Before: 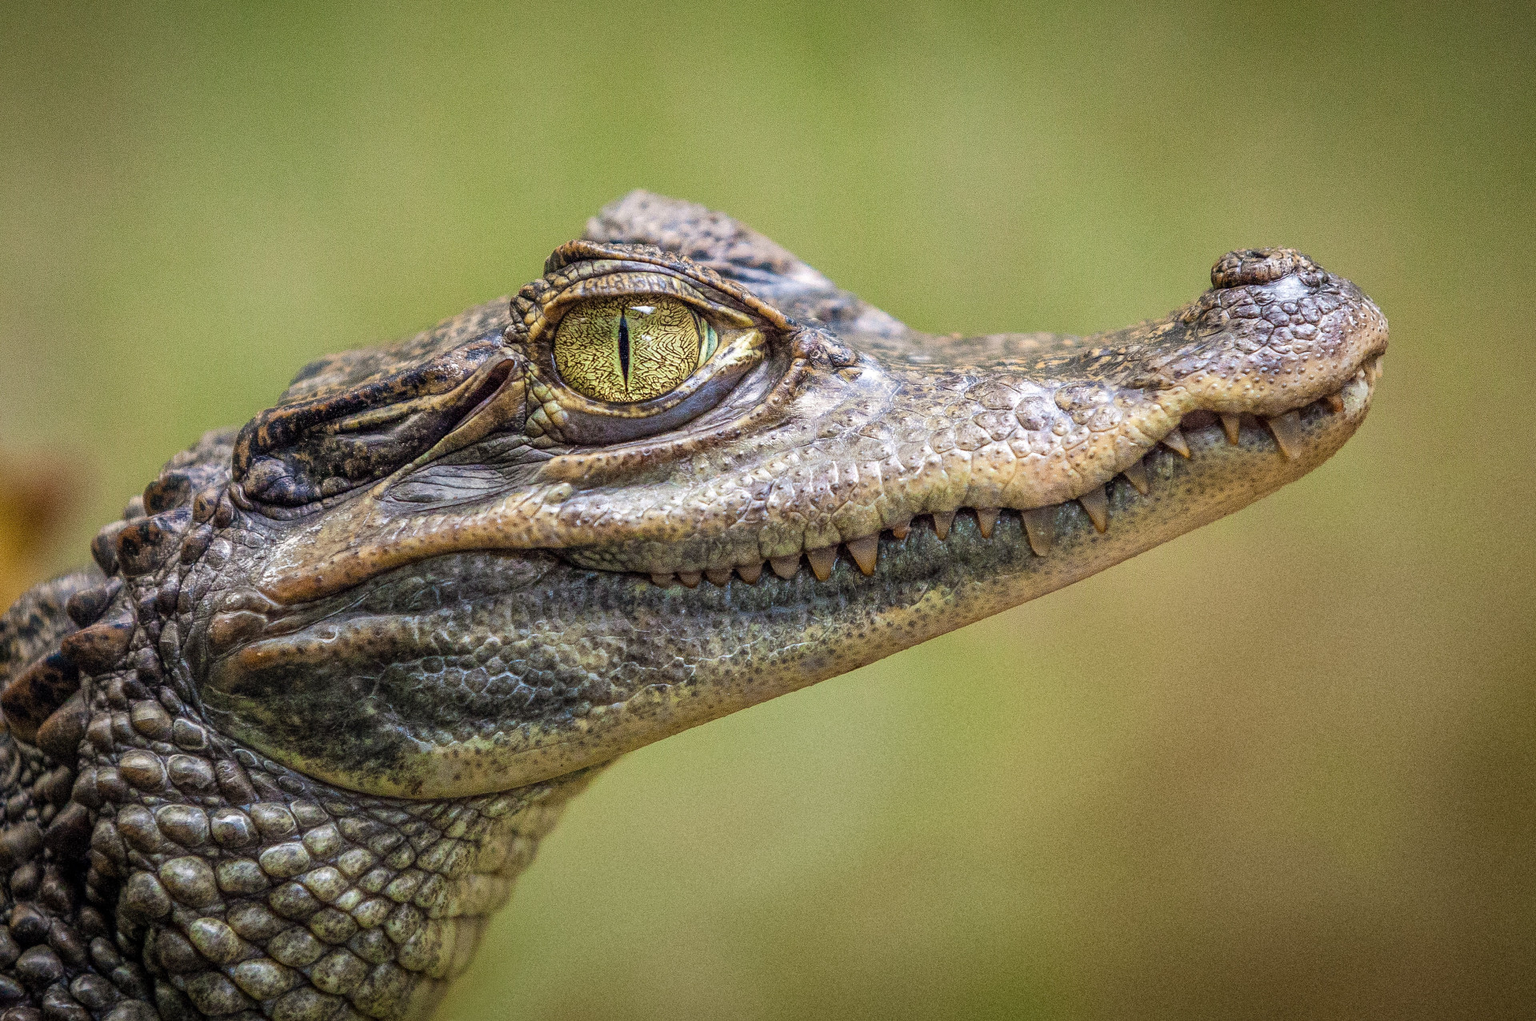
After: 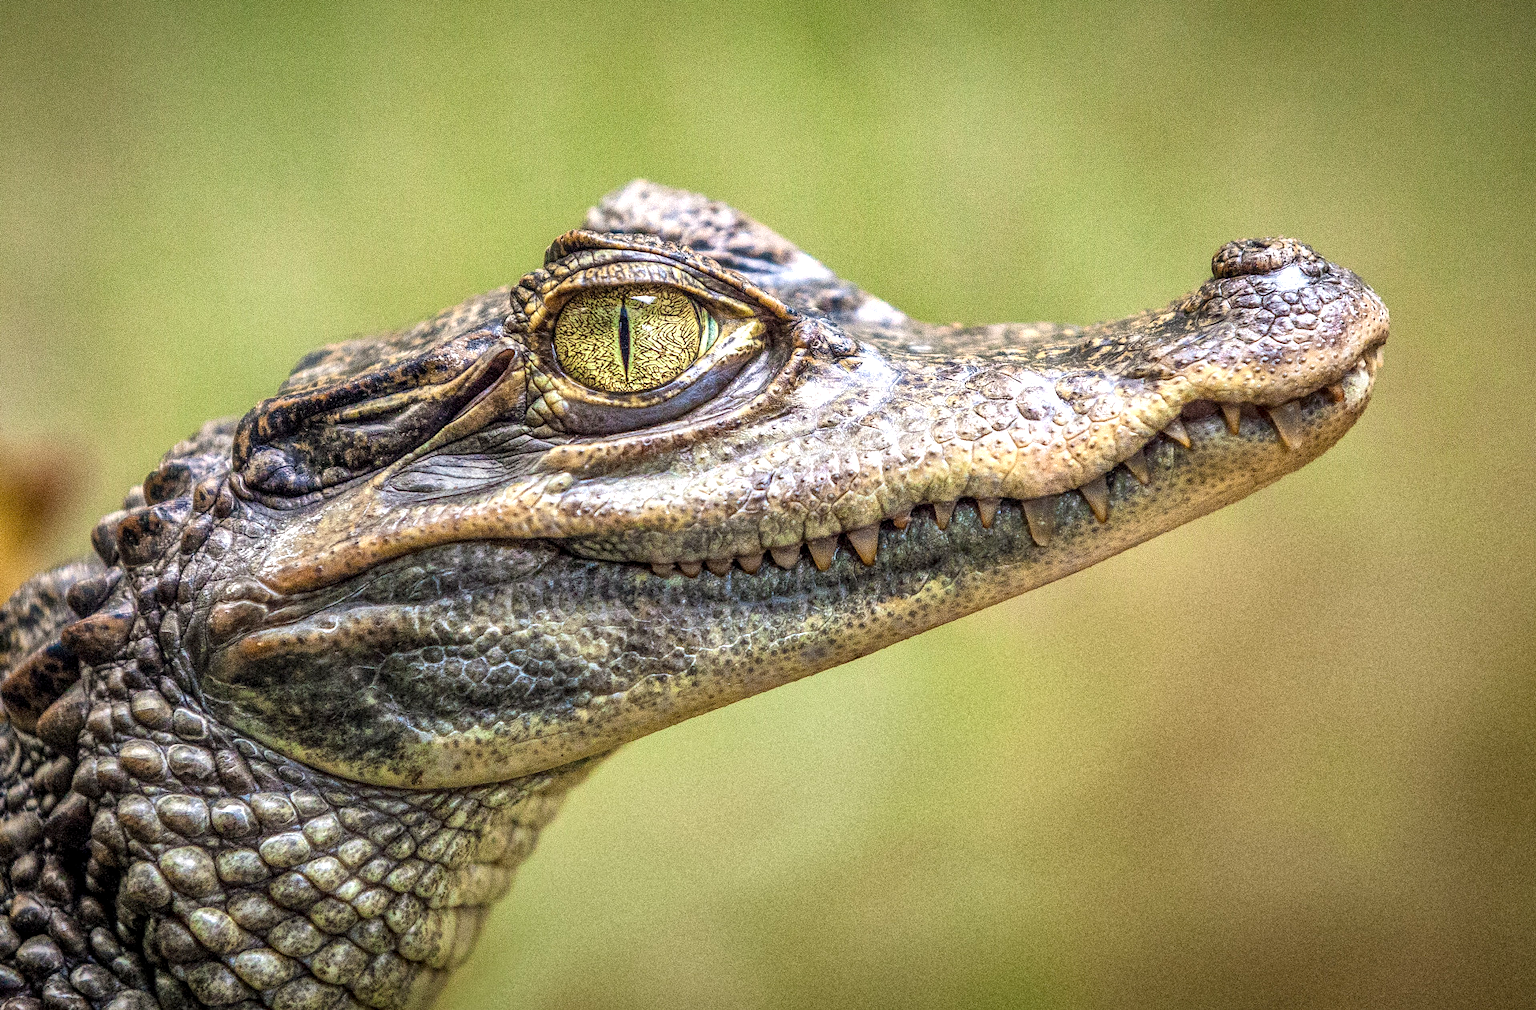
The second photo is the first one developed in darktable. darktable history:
exposure: black level correction 0, exposure 0.6 EV, compensate exposure bias true, compensate highlight preservation false
crop: top 1.049%, right 0.001%
contrast brightness saturation: contrast 0.07
shadows and highlights: radius 133.83, soften with gaussian
local contrast: on, module defaults
